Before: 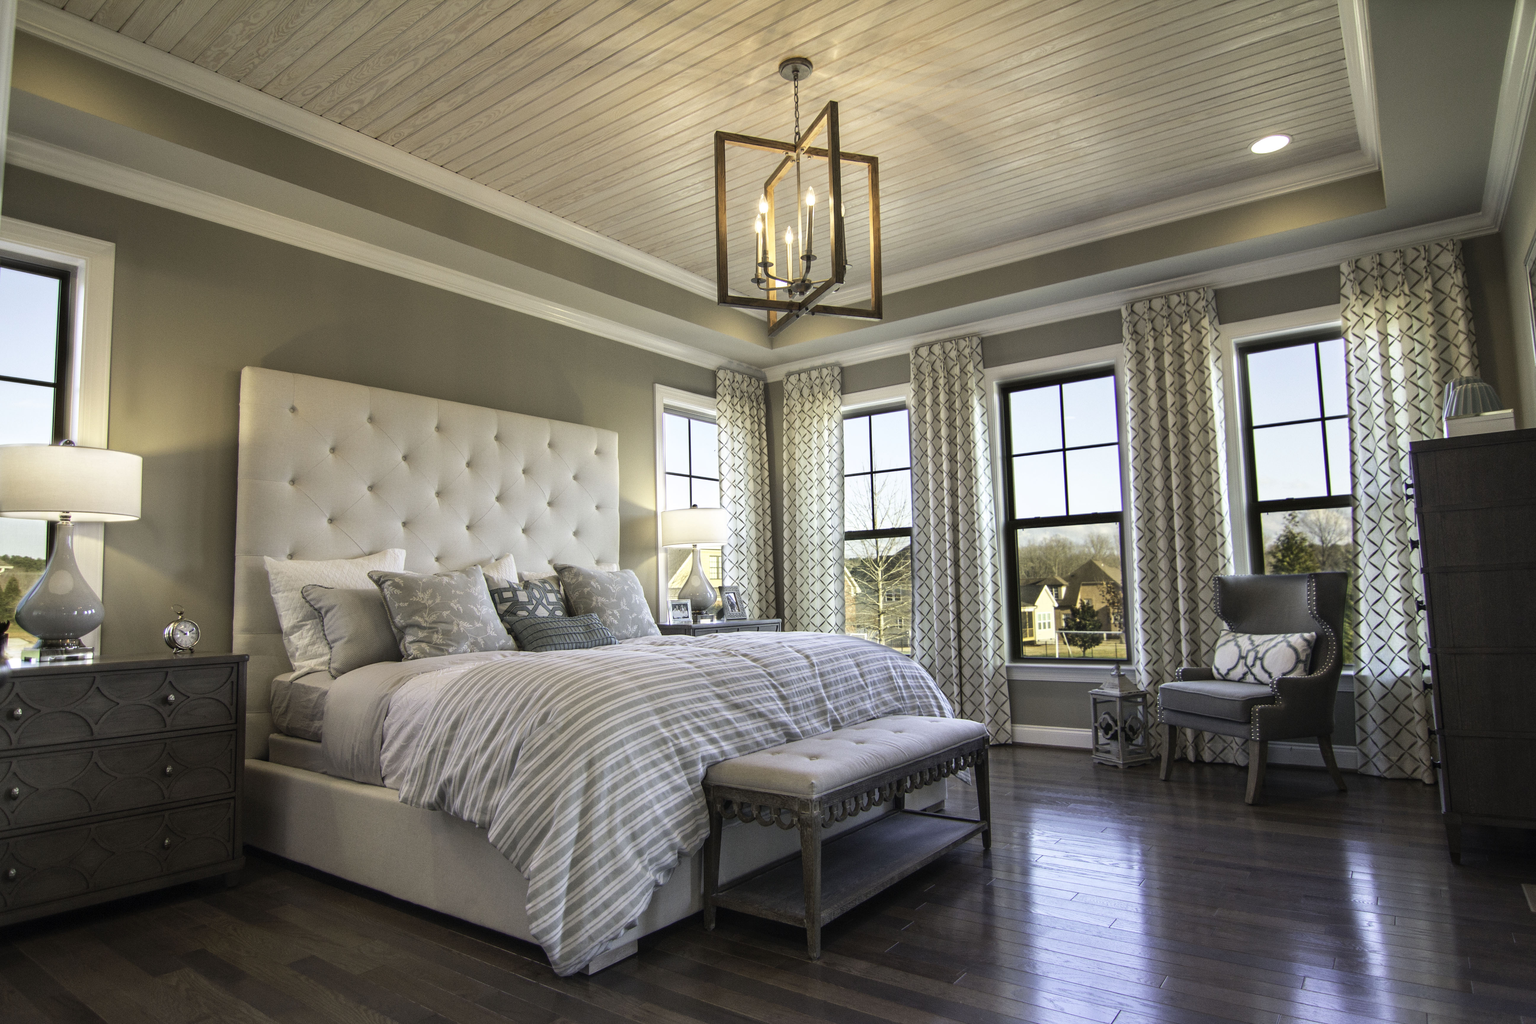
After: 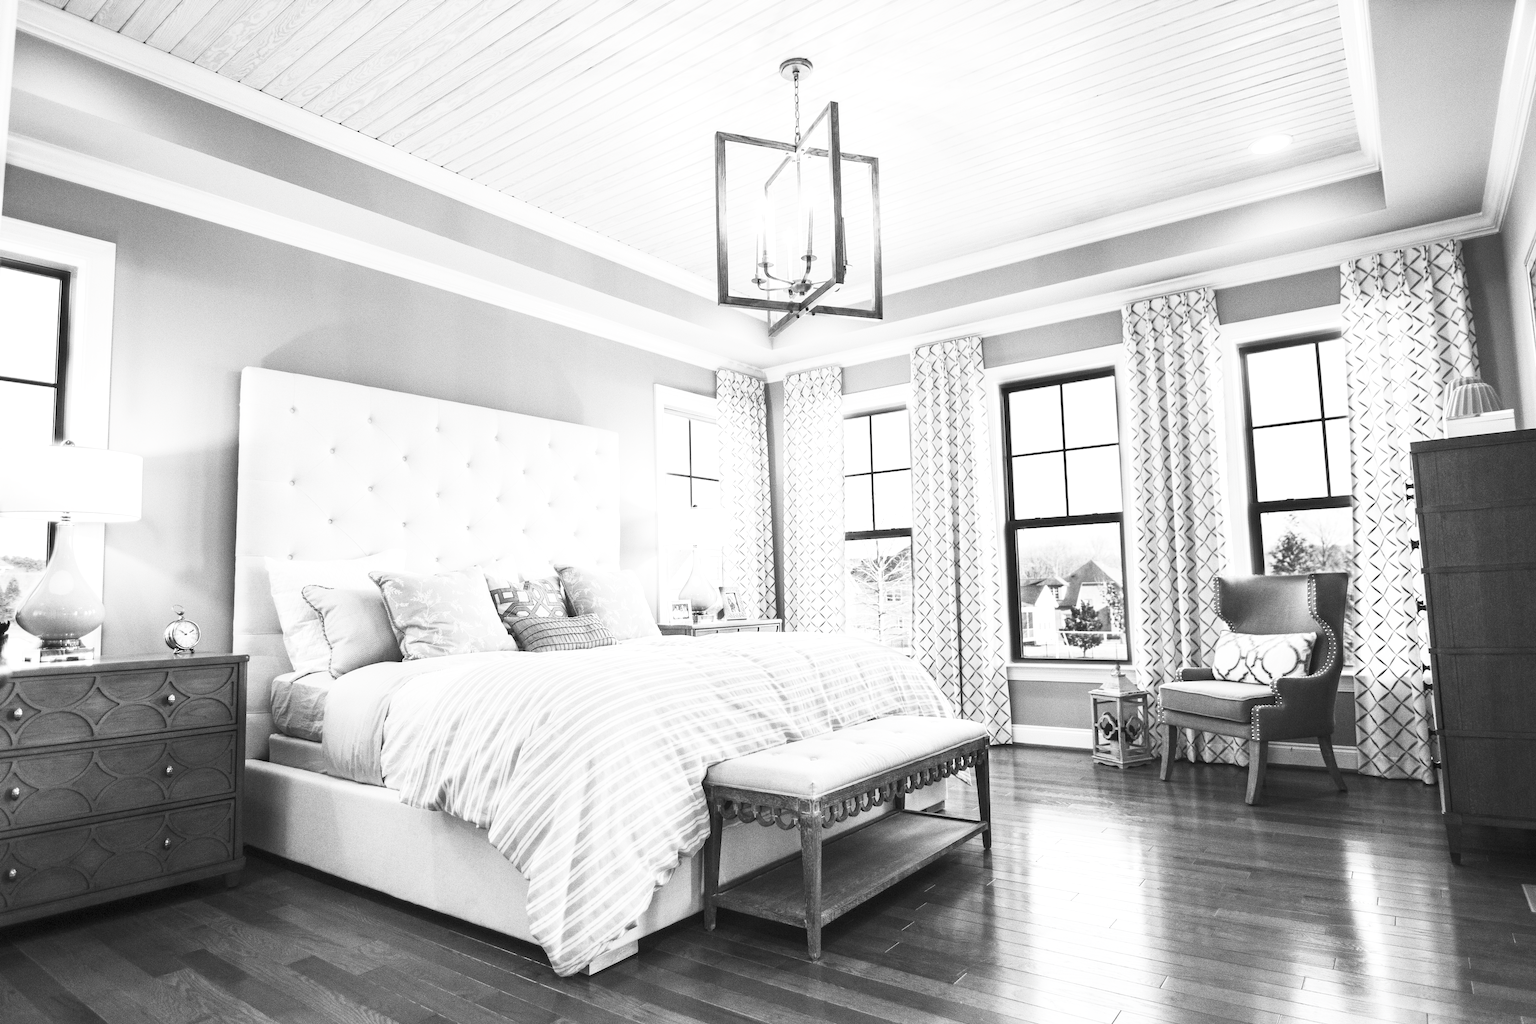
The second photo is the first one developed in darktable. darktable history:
color correction: highlights b* -0.038, saturation 0.841
exposure: exposure 0.609 EV, compensate exposure bias true, compensate highlight preservation false
contrast brightness saturation: contrast 0.522, brightness 0.488, saturation -0.995
